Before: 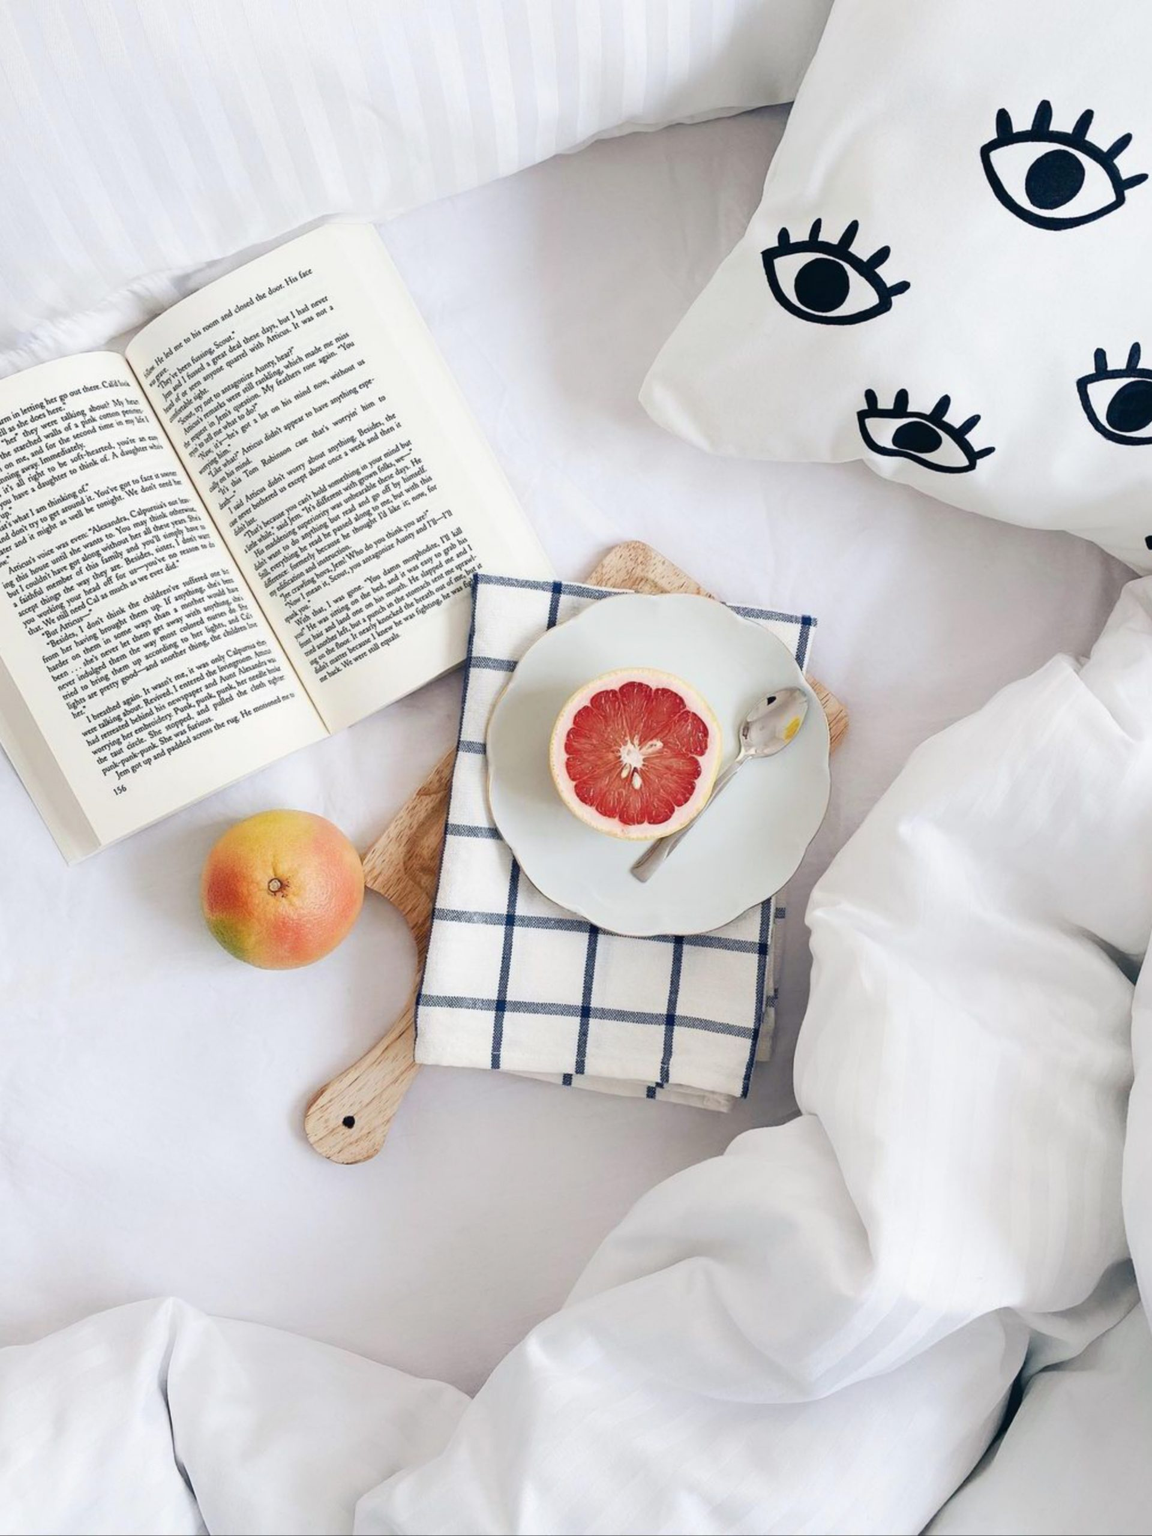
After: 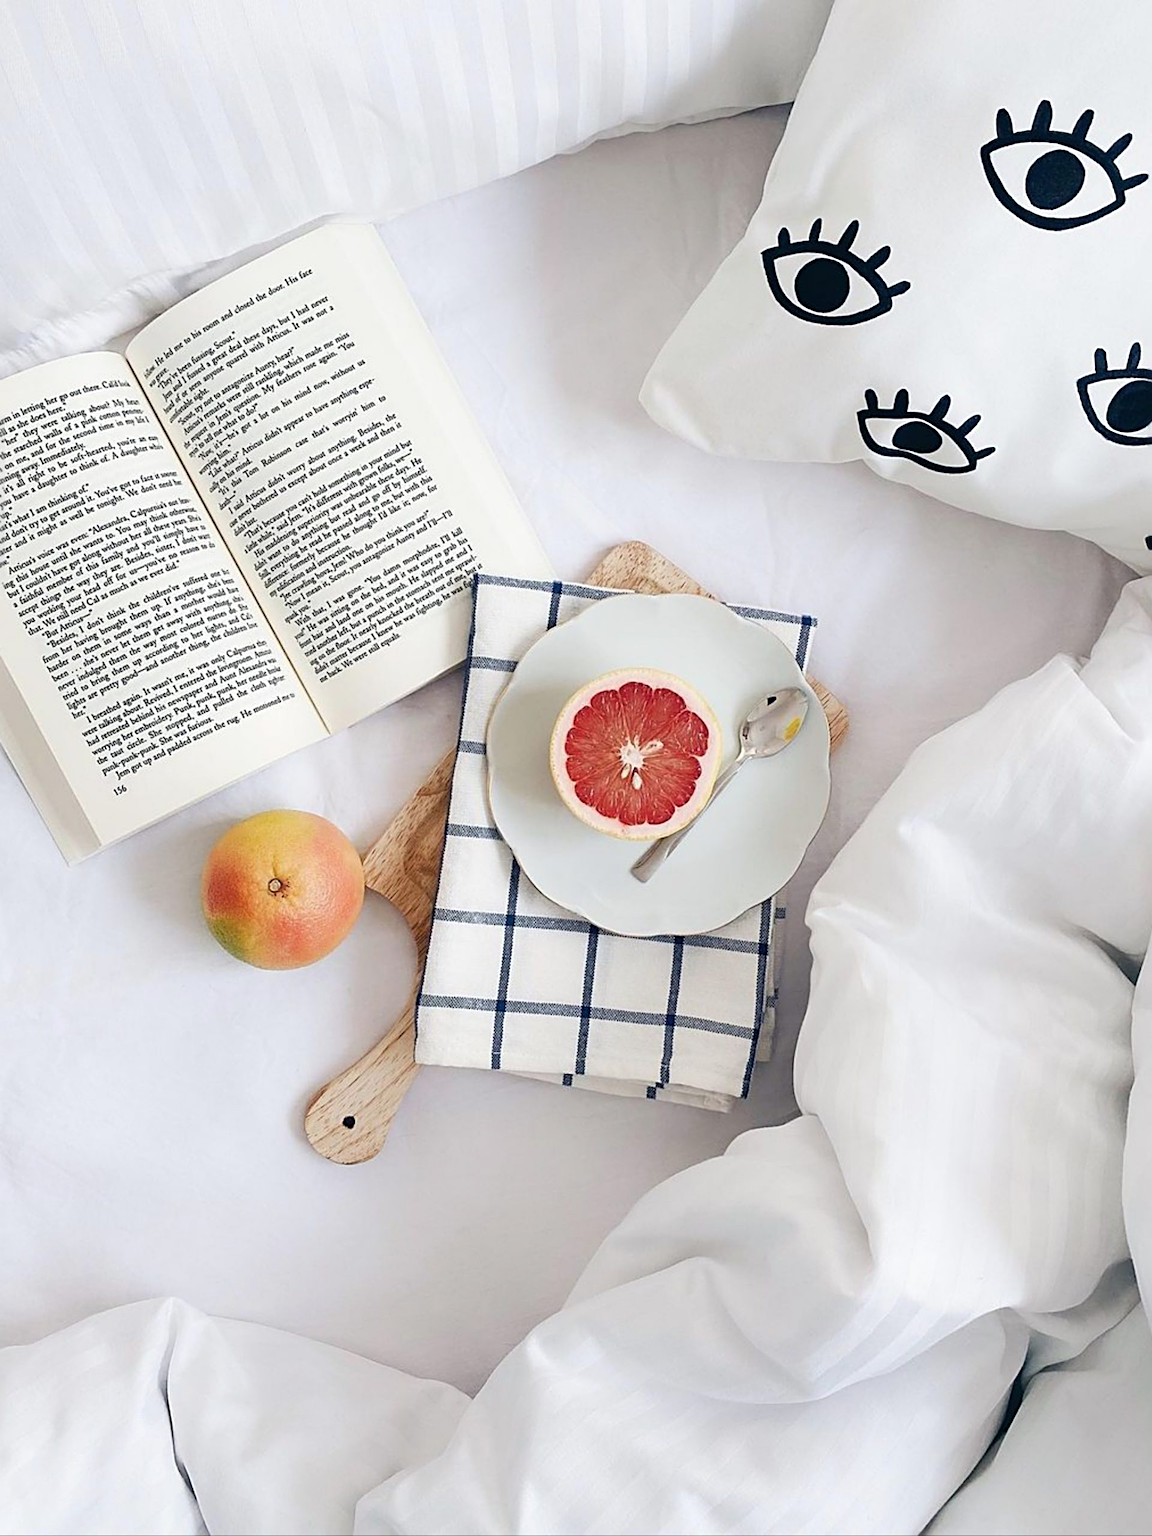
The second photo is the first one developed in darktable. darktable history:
sharpen: radius 2.805, amount 0.709
